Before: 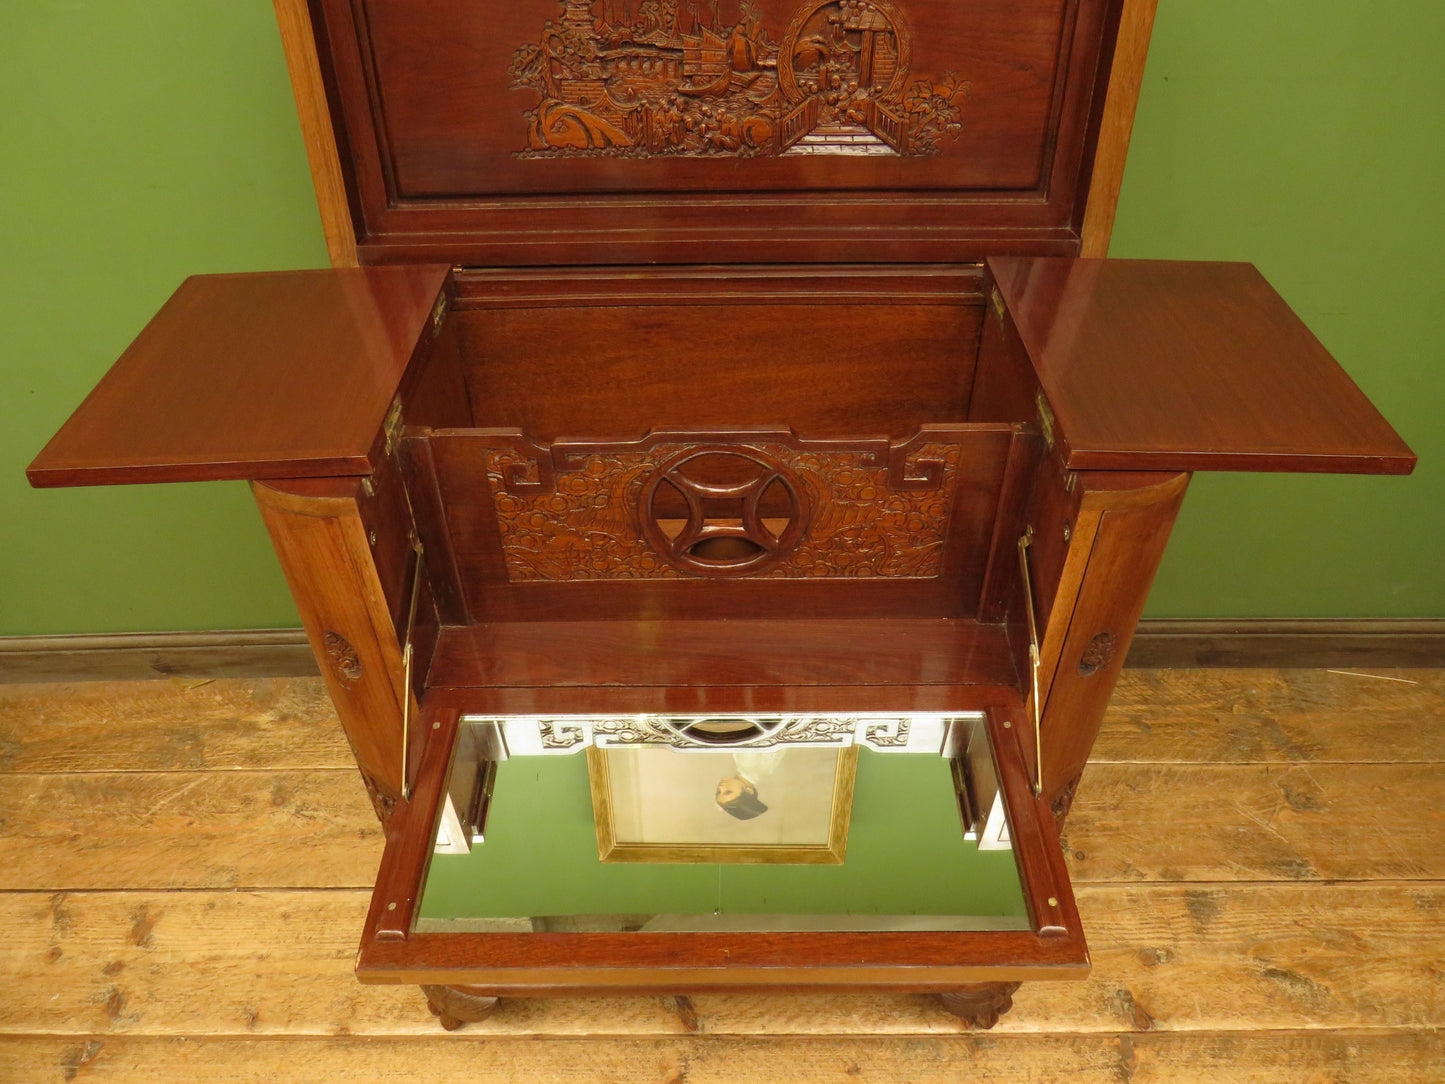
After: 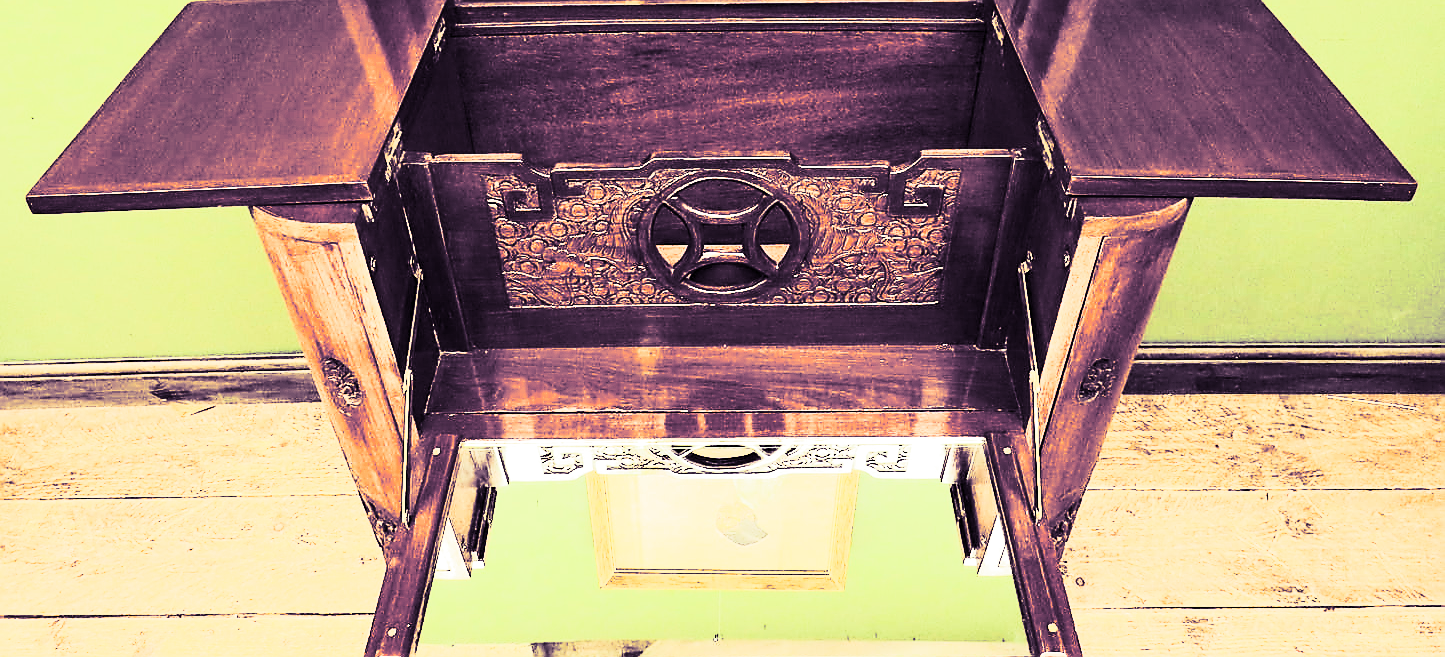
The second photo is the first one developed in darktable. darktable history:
crop and rotate: top 25.357%, bottom 13.942%
contrast equalizer: octaves 7, y [[0.6 ×6], [0.55 ×6], [0 ×6], [0 ×6], [0 ×6]], mix 0.3
exposure: black level correction 0, exposure 1.1 EV, compensate exposure bias true, compensate highlight preservation false
split-toning: shadows › hue 266.4°, shadows › saturation 0.4, highlights › hue 61.2°, highlights › saturation 0.3, compress 0%
contrast brightness saturation: contrast 0.93, brightness 0.2
sharpen: radius 1.4, amount 1.25, threshold 0.7
